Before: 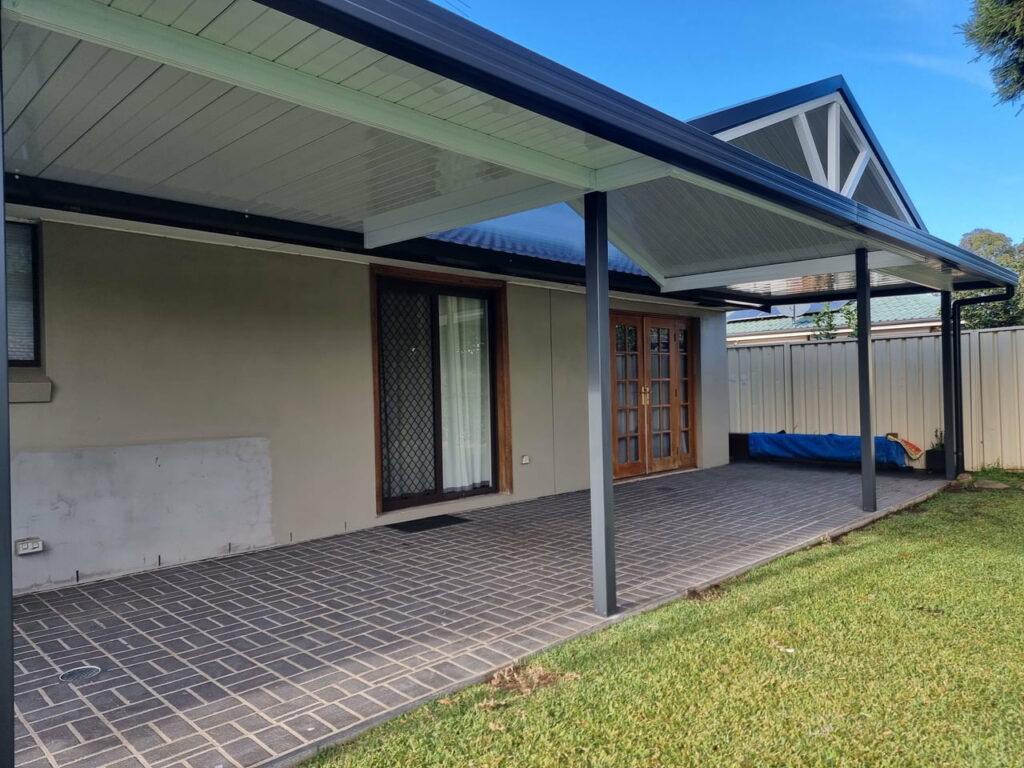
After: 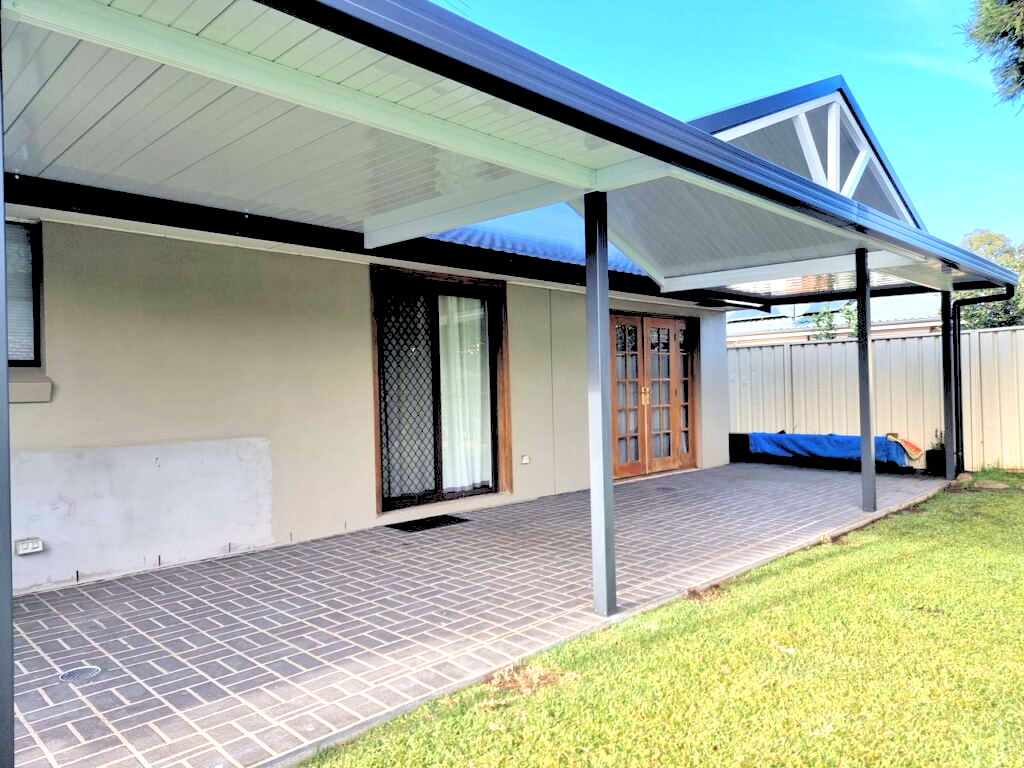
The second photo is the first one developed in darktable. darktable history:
exposure: black level correction -0.002, exposure 1.115 EV, compensate highlight preservation false
rgb levels: levels [[0.027, 0.429, 0.996], [0, 0.5, 1], [0, 0.5, 1]]
